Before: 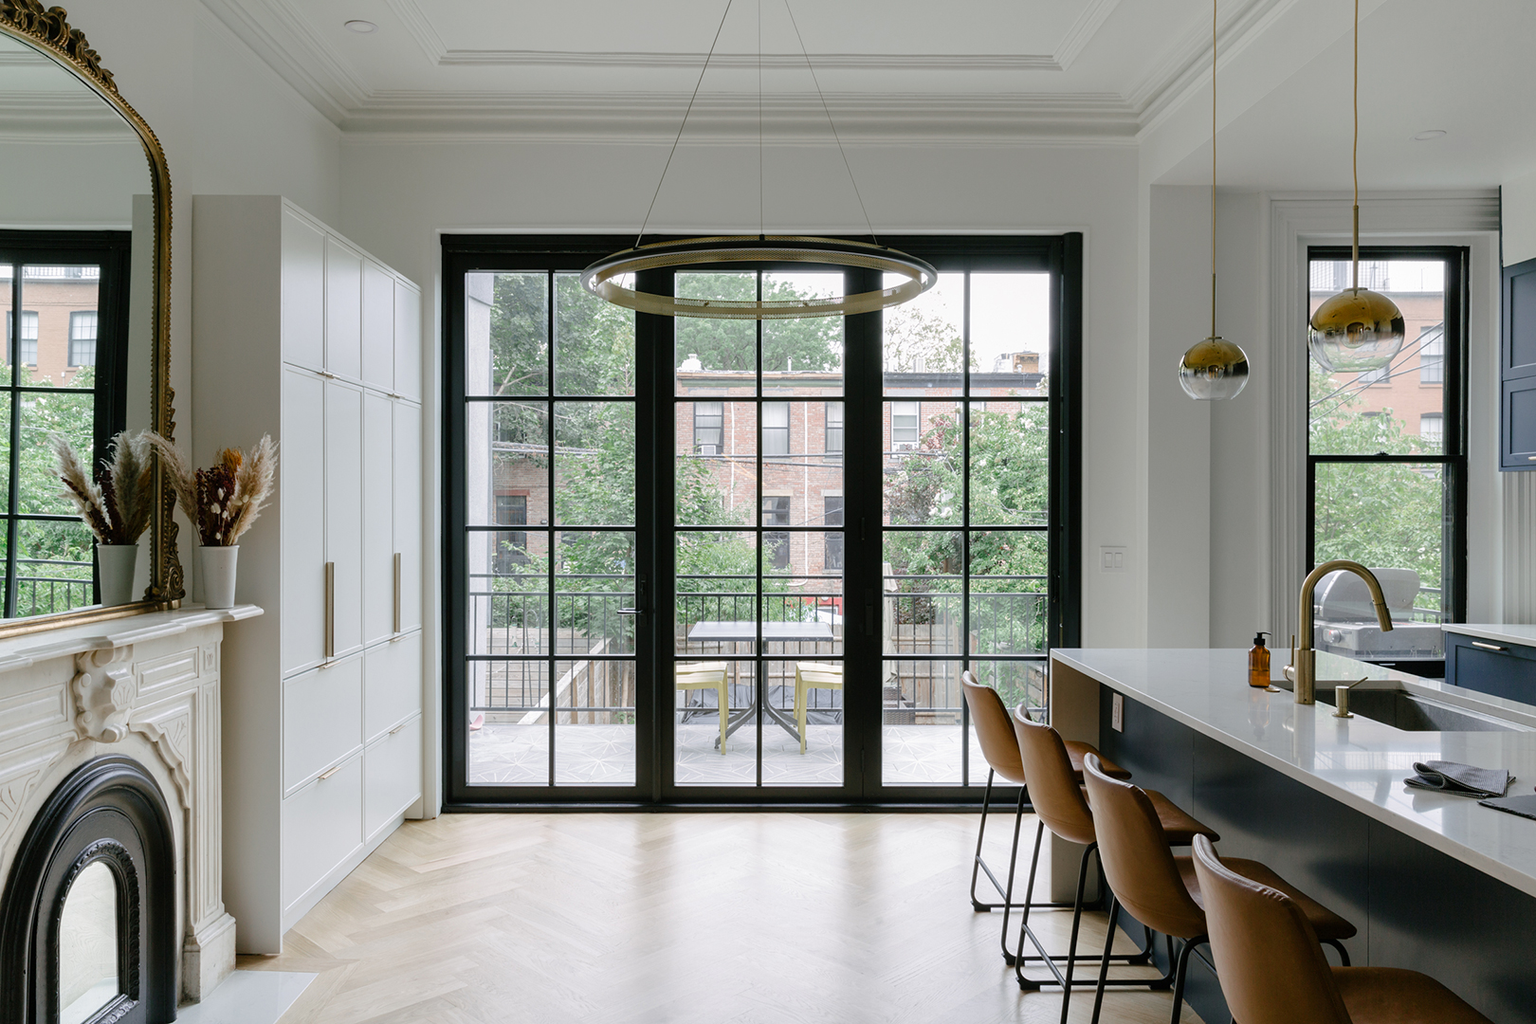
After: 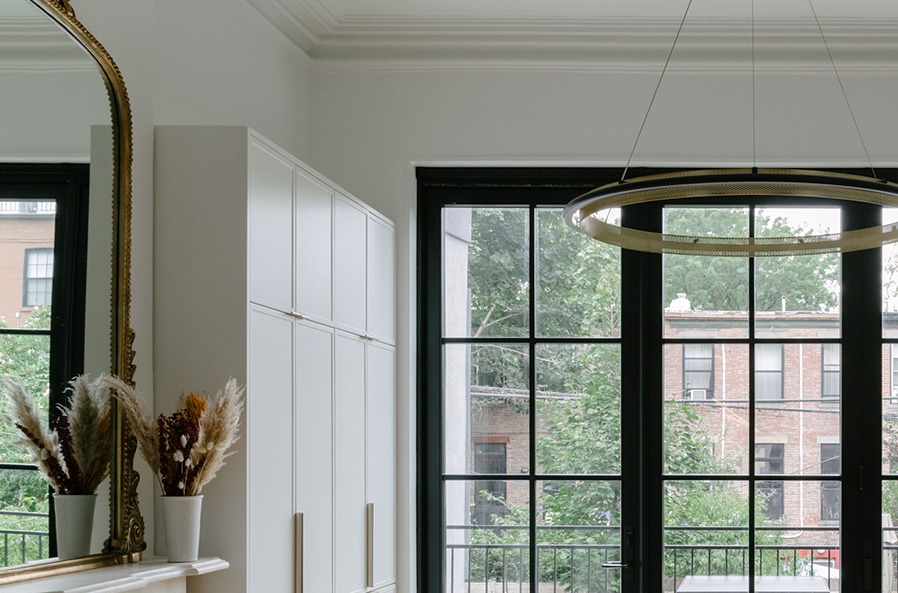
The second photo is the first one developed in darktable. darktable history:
crop and rotate: left 3.043%, top 7.555%, right 41.467%, bottom 37.454%
local contrast: mode bilateral grid, contrast 14, coarseness 36, detail 105%, midtone range 0.2
